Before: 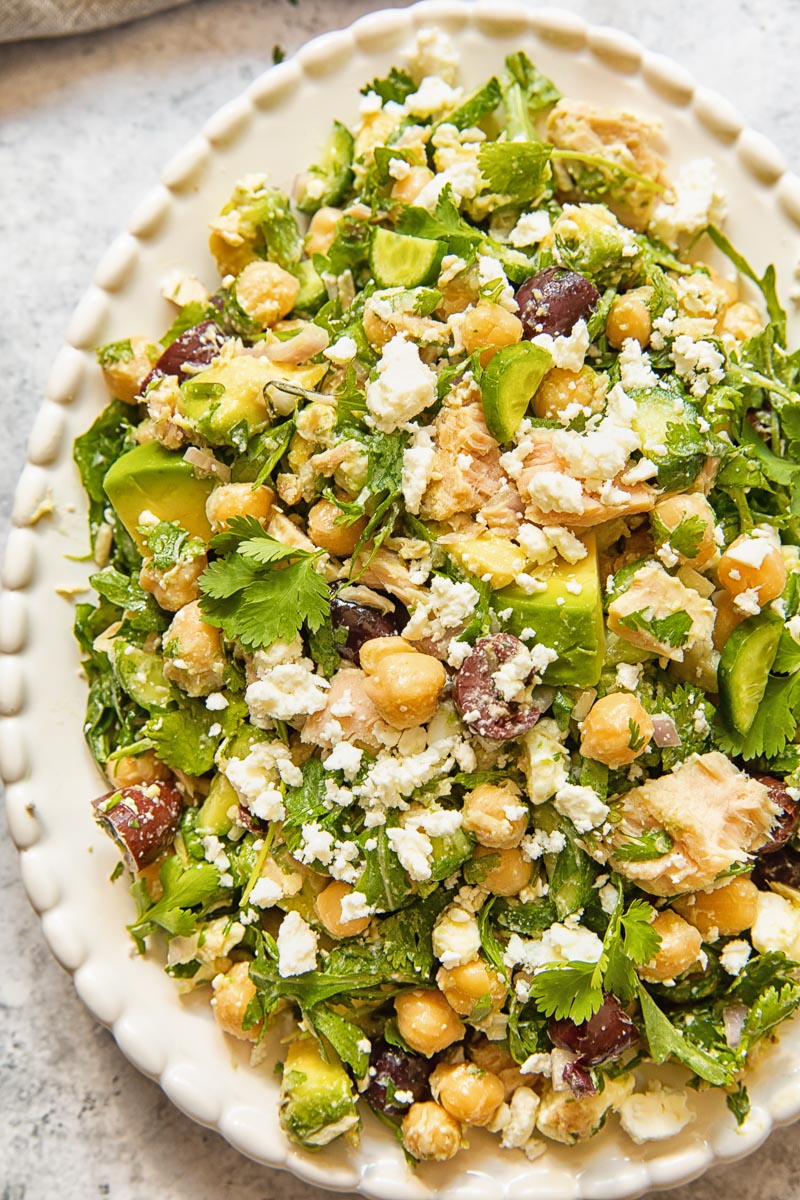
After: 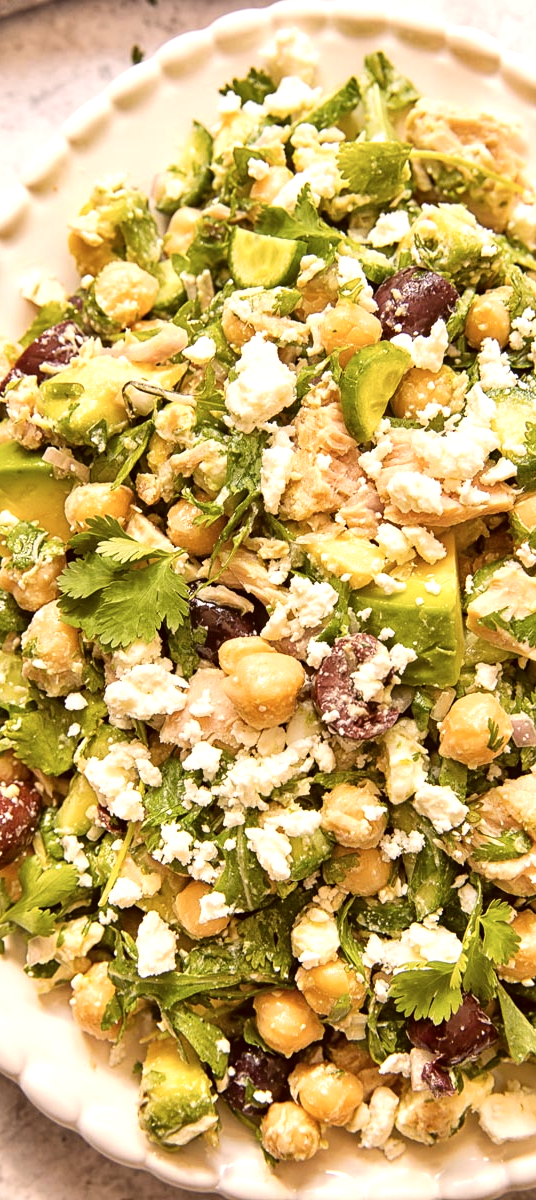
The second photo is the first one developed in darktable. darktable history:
crop and rotate: left 17.666%, right 15.276%
color correction: highlights a* 10.23, highlights b* 9.71, shadows a* 8.64, shadows b* 7.98, saturation 0.816
tone equalizer: -8 EV -0.444 EV, -7 EV -0.428 EV, -6 EV -0.309 EV, -5 EV -0.208 EV, -3 EV 0.206 EV, -2 EV 0.314 EV, -1 EV 0.37 EV, +0 EV 0.425 EV, edges refinement/feathering 500, mask exposure compensation -1.57 EV, preserve details no
